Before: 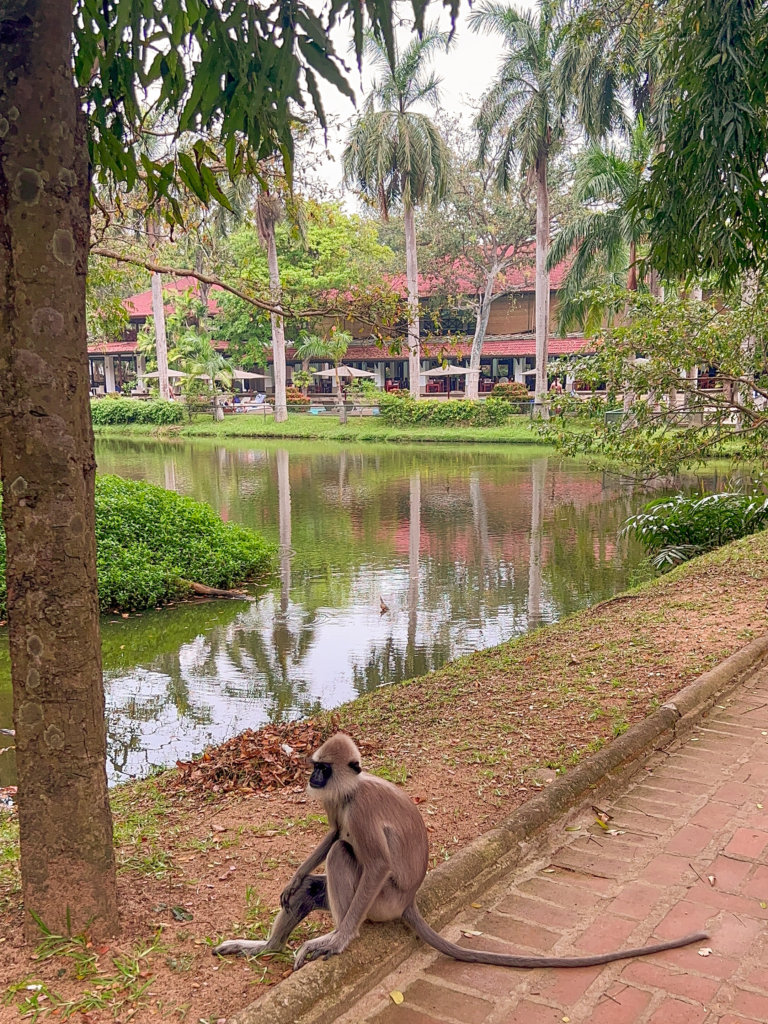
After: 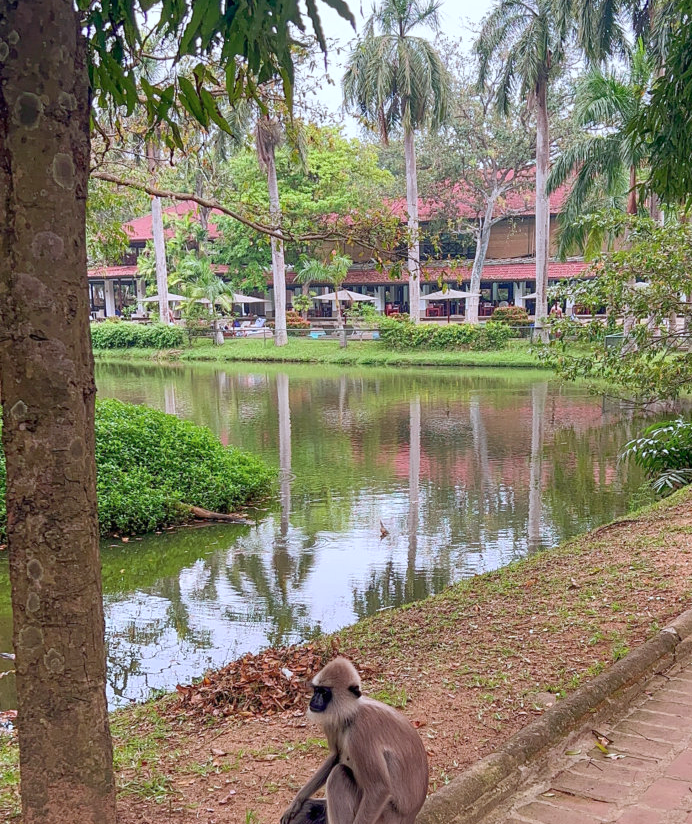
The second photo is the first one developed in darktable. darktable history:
color calibration: x 0.367, y 0.376, temperature 4376.02 K
crop: top 7.498%, right 9.776%, bottom 12.006%
